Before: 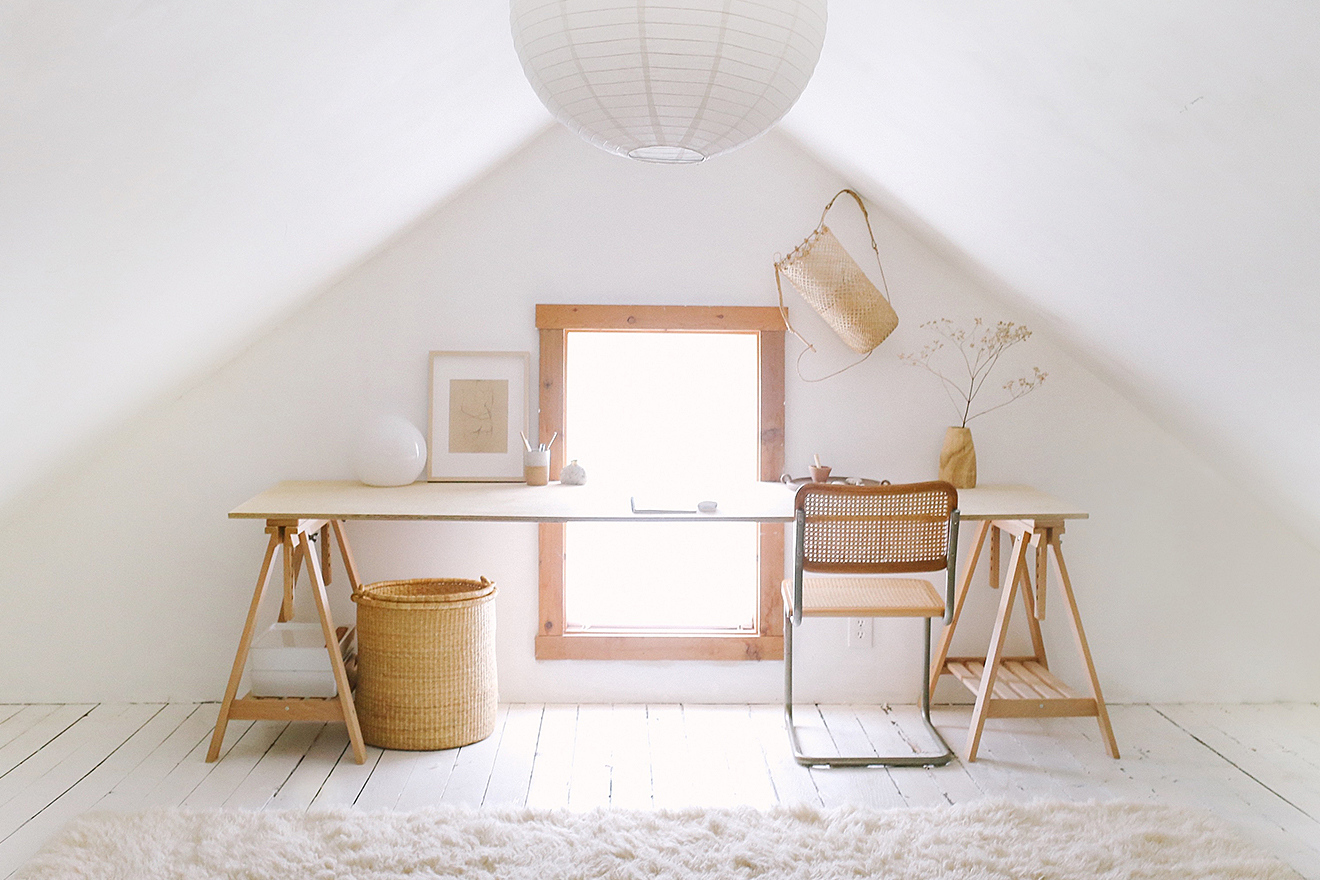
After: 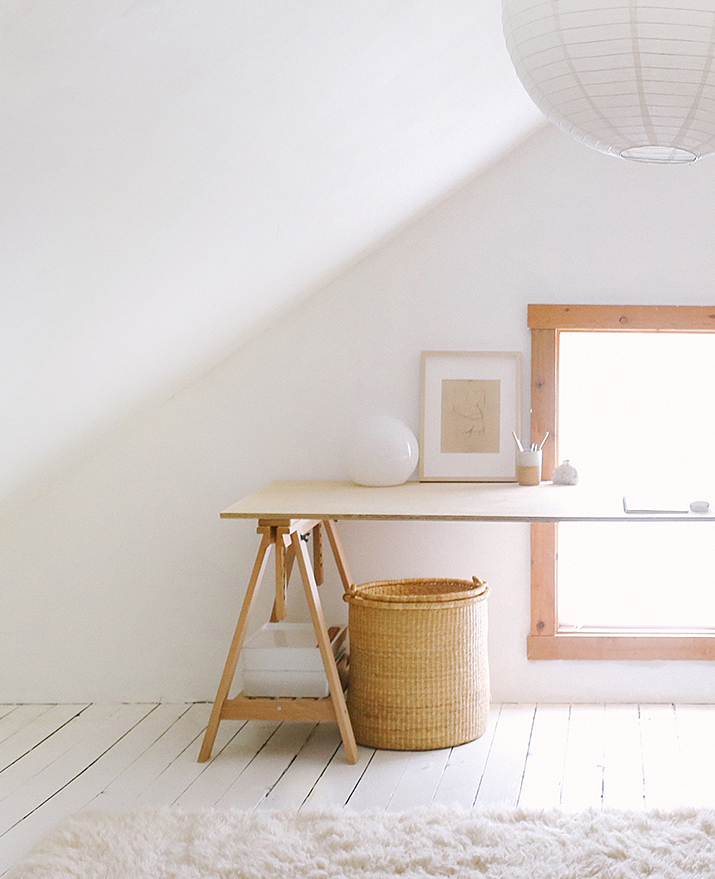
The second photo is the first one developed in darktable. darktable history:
crop: left 0.622%, right 45.144%, bottom 0.089%
